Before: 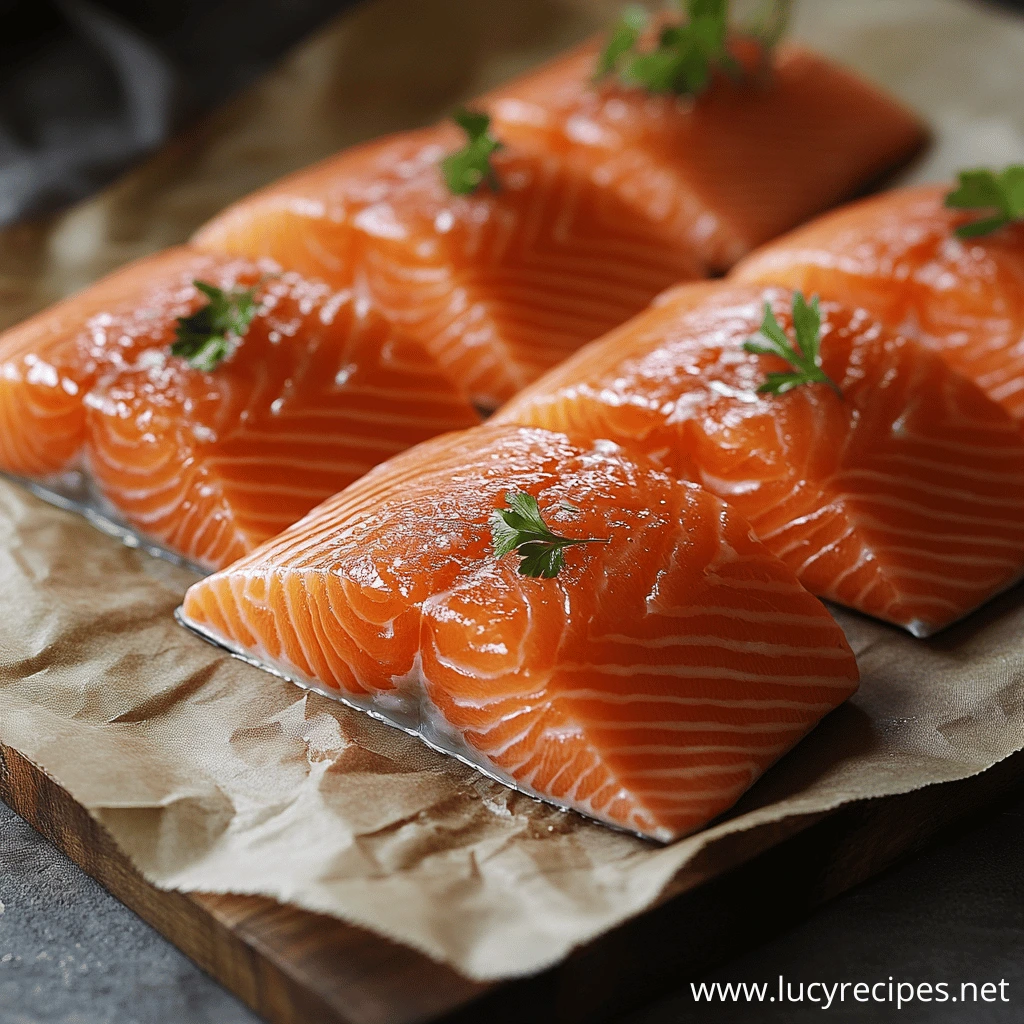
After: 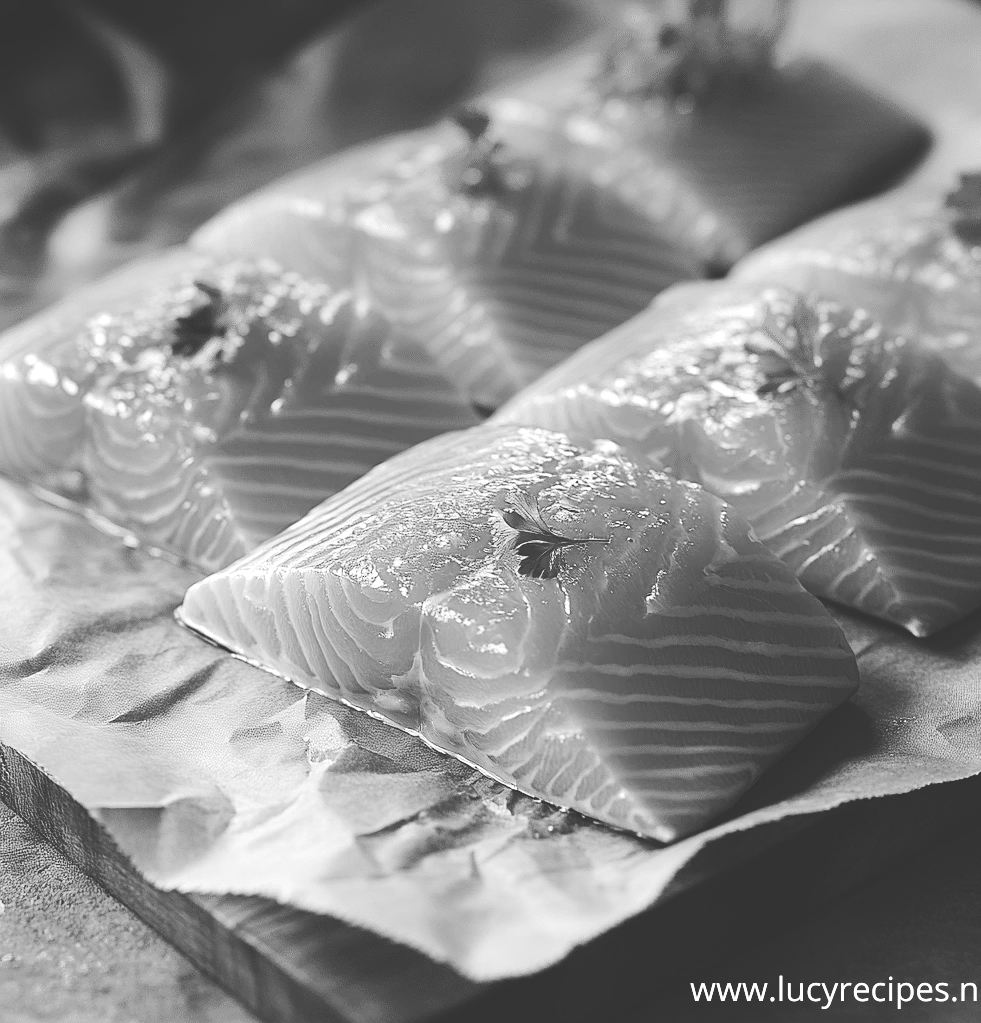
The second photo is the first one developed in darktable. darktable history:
rgb curve: curves: ch0 [(0, 0) (0.284, 0.292) (0.505, 0.644) (1, 1)]; ch1 [(0, 0) (0.284, 0.292) (0.505, 0.644) (1, 1)]; ch2 [(0, 0) (0.284, 0.292) (0.505, 0.644) (1, 1)], compensate middle gray true
color balance rgb: linear chroma grading › global chroma 42%, perceptual saturation grading › global saturation 42%, global vibrance 33%
crop: right 4.126%, bottom 0.031%
monochrome: a 16.01, b -2.65, highlights 0.52
tone equalizer: -8 EV -0.417 EV, -7 EV -0.389 EV, -6 EV -0.333 EV, -5 EV -0.222 EV, -3 EV 0.222 EV, -2 EV 0.333 EV, -1 EV 0.389 EV, +0 EV 0.417 EV, edges refinement/feathering 500, mask exposure compensation -1.57 EV, preserve details no
color correction: highlights a* -8, highlights b* 3.1
exposure: black level correction -0.041, exposure 0.064 EV, compensate highlight preservation false
